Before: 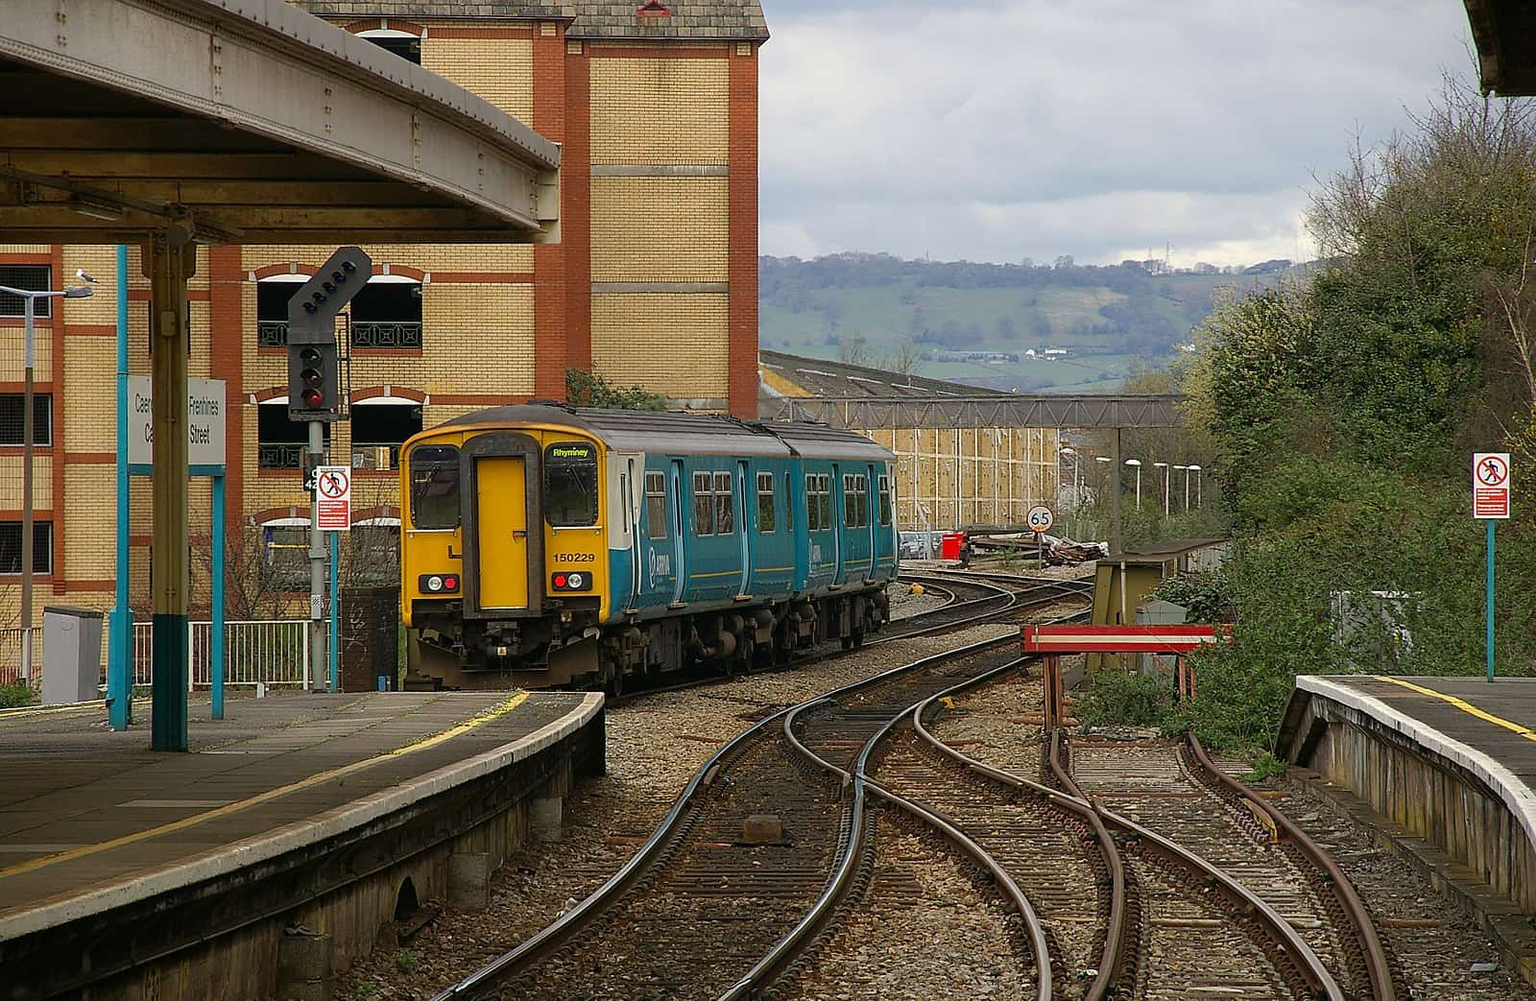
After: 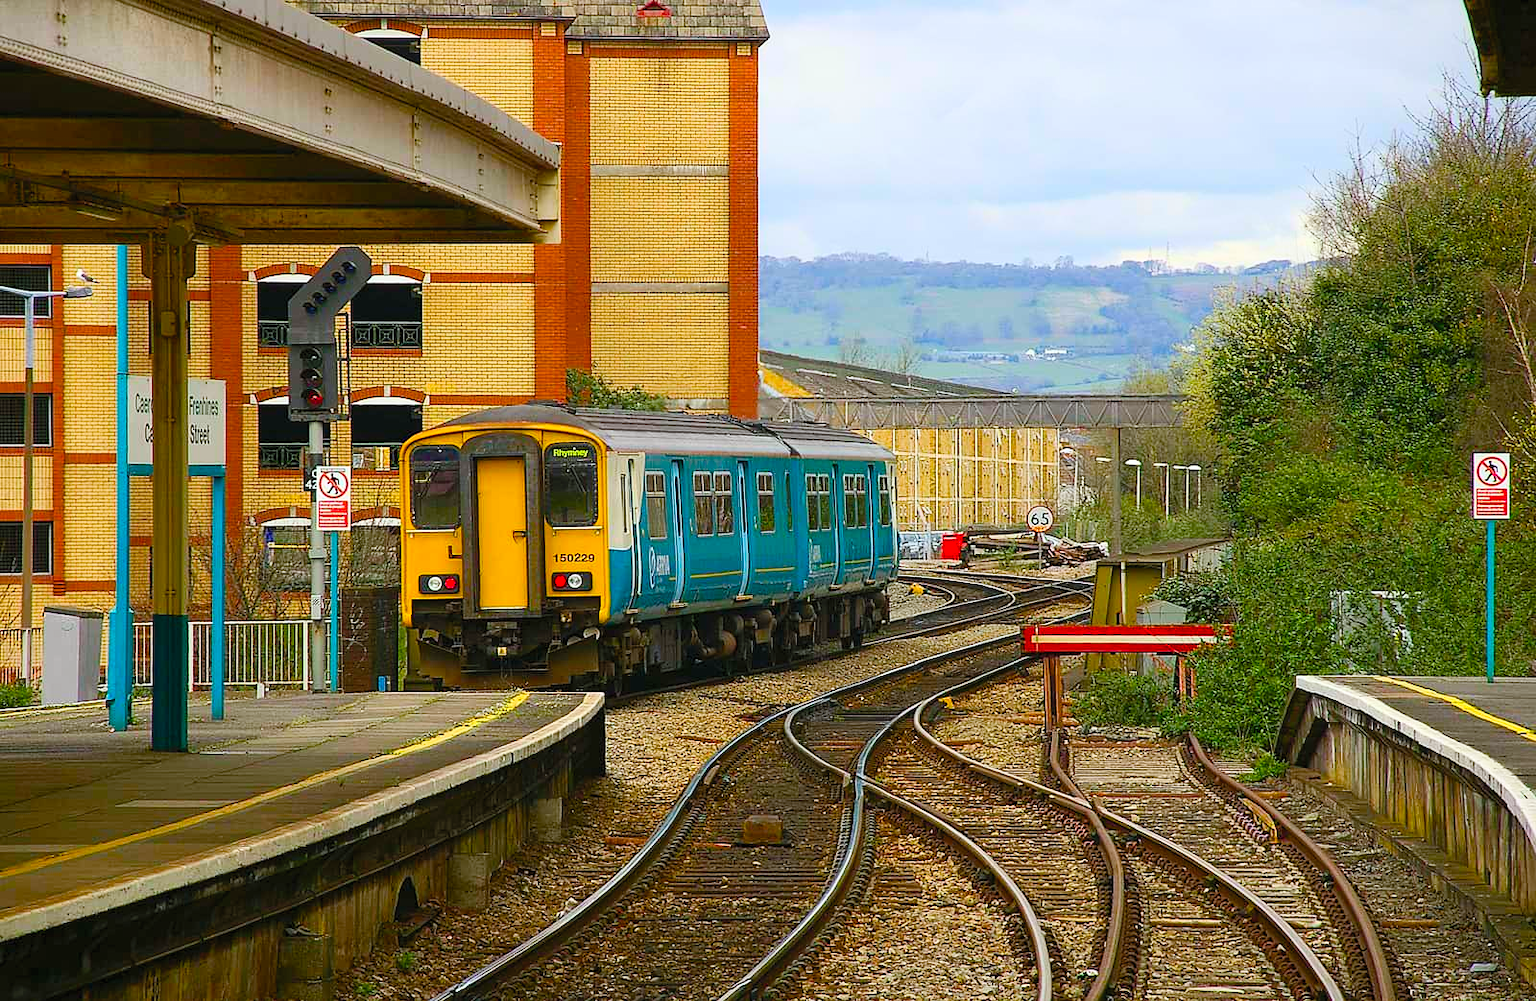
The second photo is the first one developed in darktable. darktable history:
color balance rgb: perceptual saturation grading › global saturation 35%, perceptual saturation grading › highlights -25%, perceptual saturation grading › shadows 50%
contrast brightness saturation: contrast 0.24, brightness 0.26, saturation 0.39
white balance: red 0.982, blue 1.018
